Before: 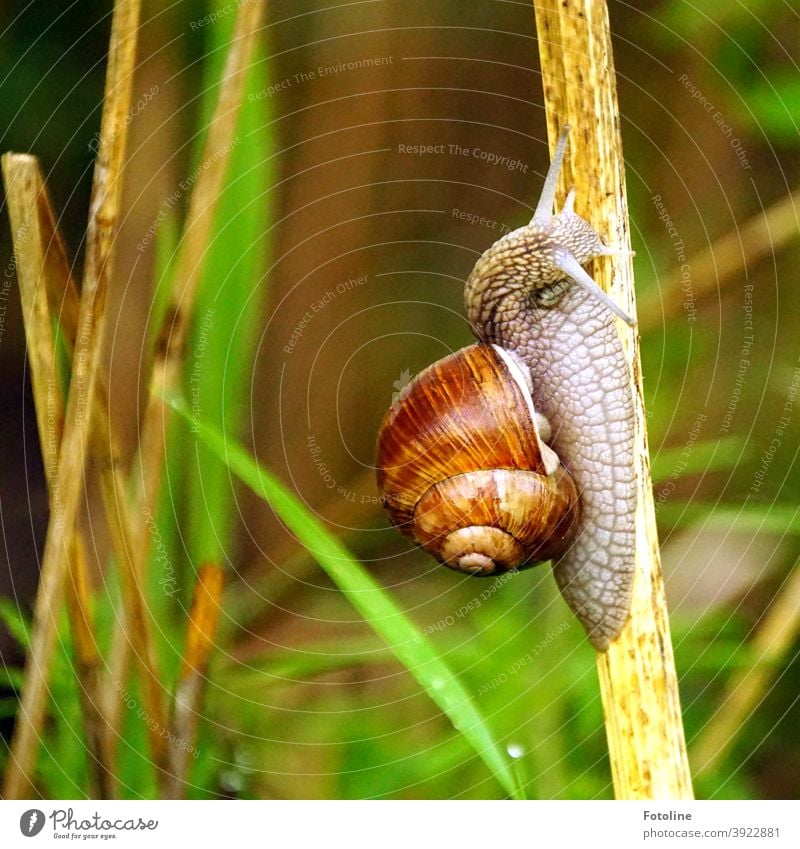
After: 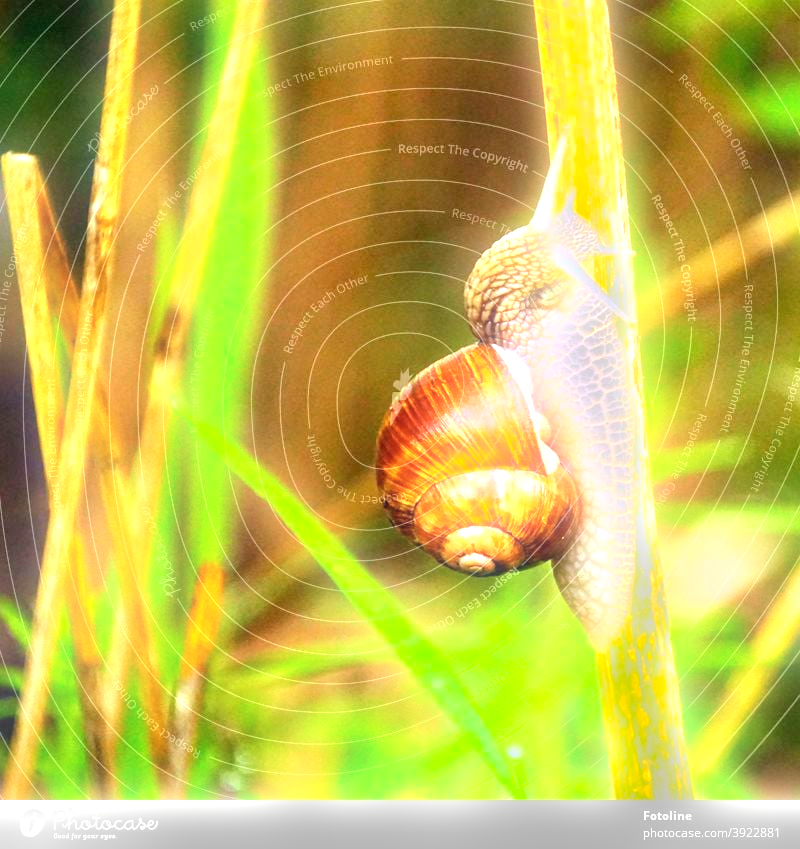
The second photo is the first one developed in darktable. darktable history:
bloom: size 5%, threshold 95%, strength 15%
exposure: black level correction 0, exposure 1.45 EV, compensate exposure bias true, compensate highlight preservation false
